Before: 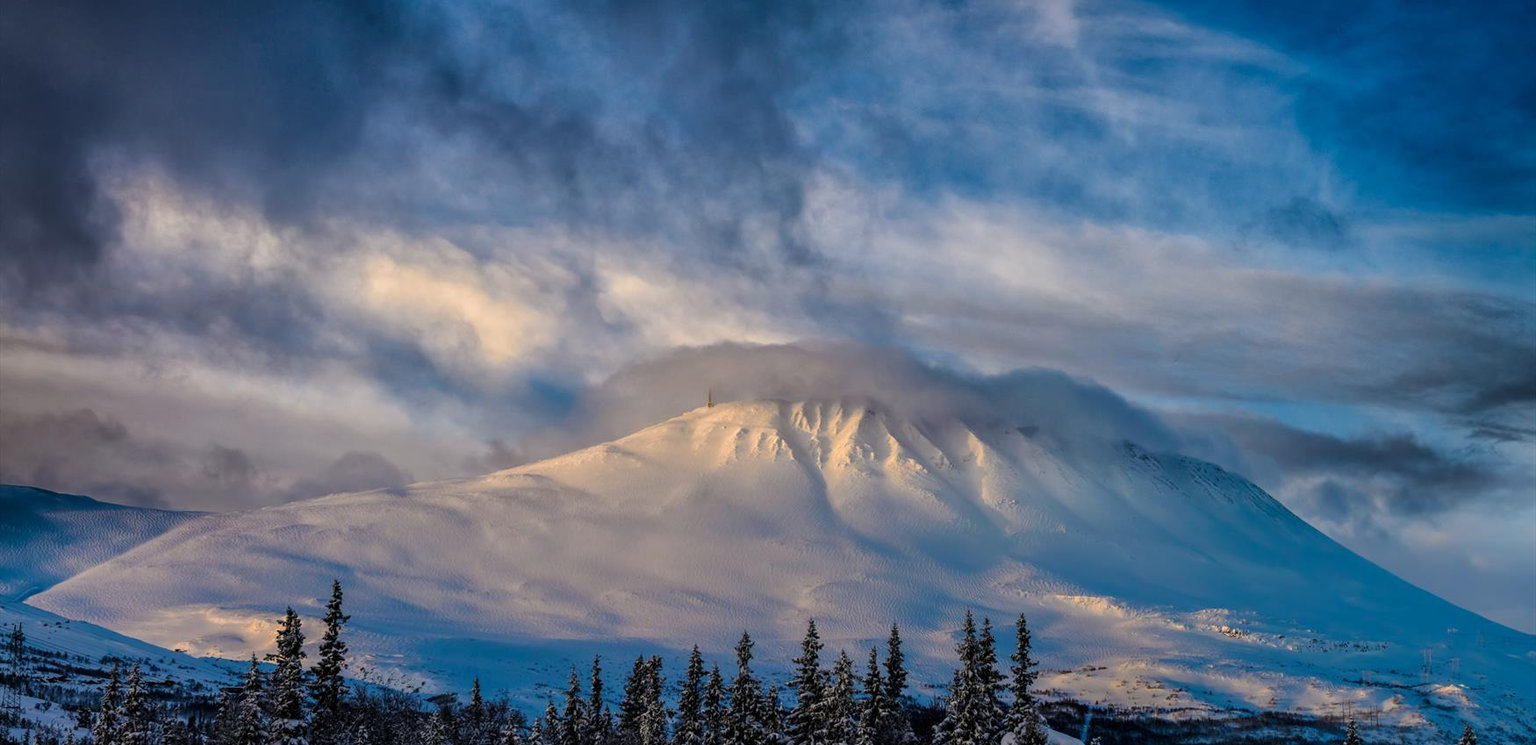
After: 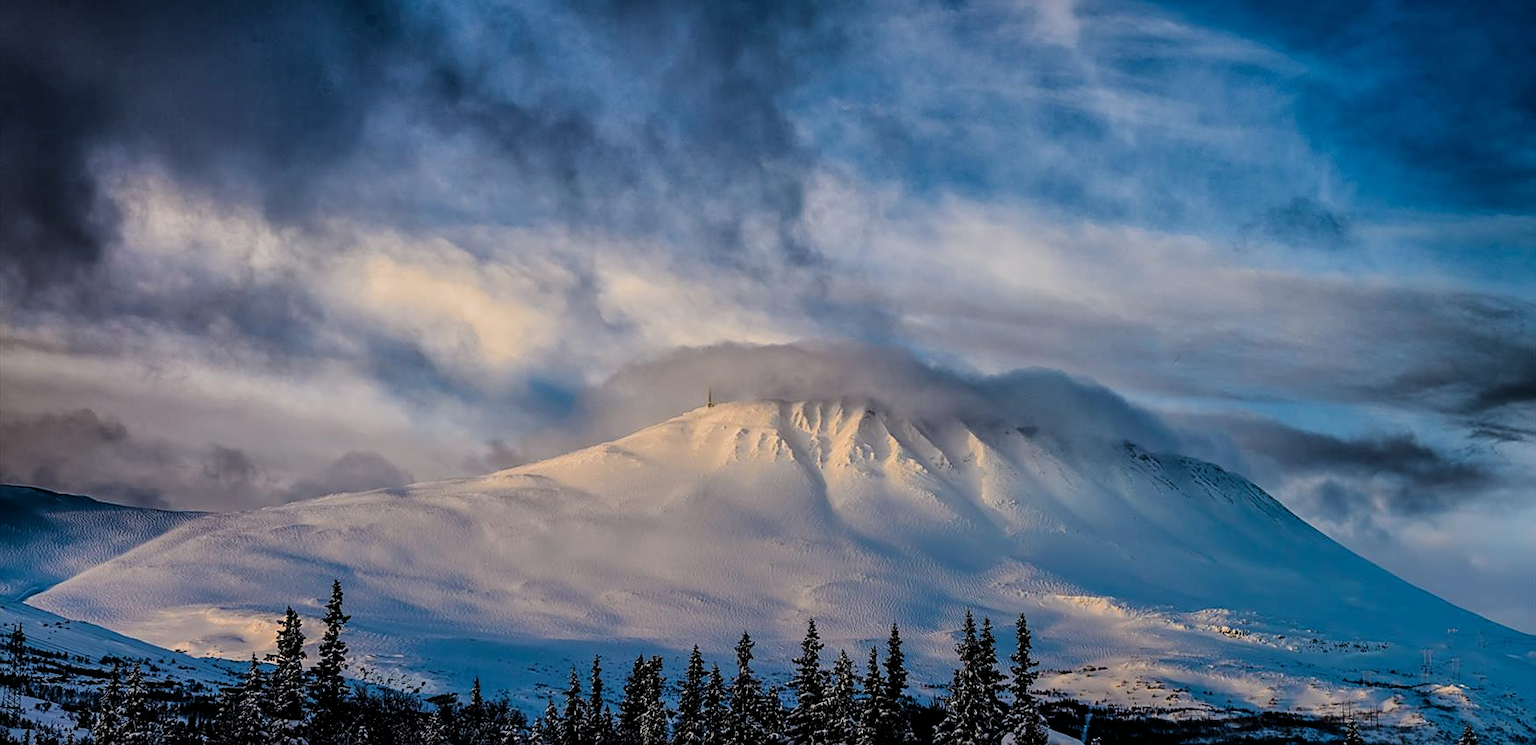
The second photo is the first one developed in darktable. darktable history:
sharpen: on, module defaults
filmic rgb: black relative exposure -5.13 EV, white relative exposure 3.95 EV, hardness 2.9, contrast 1.299
